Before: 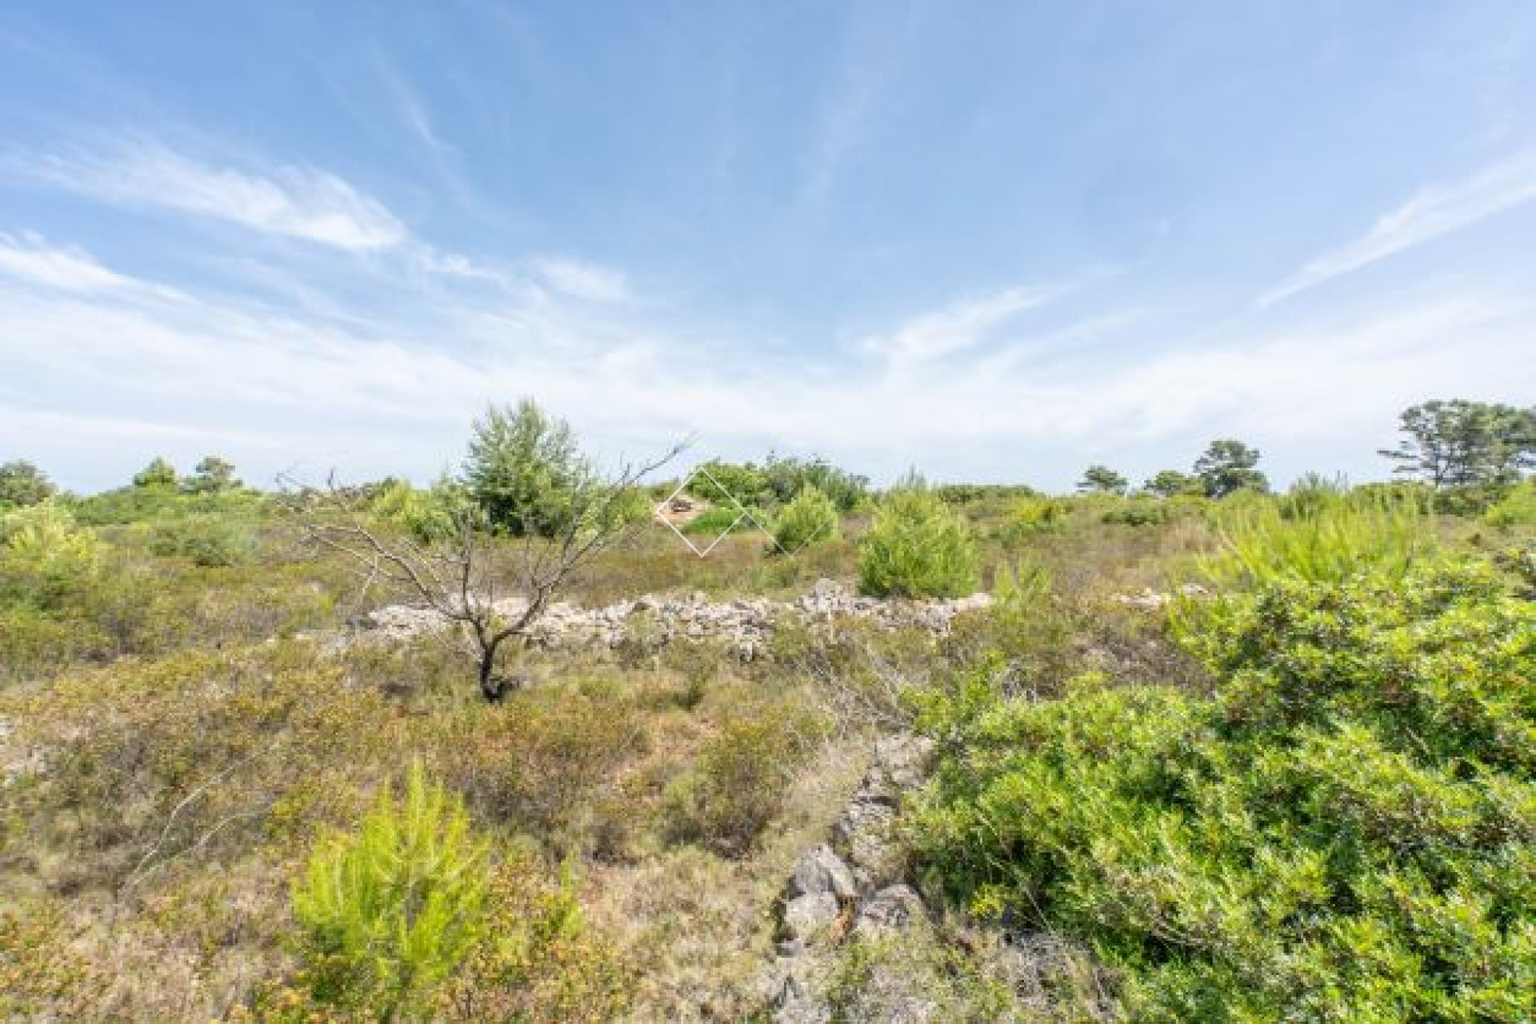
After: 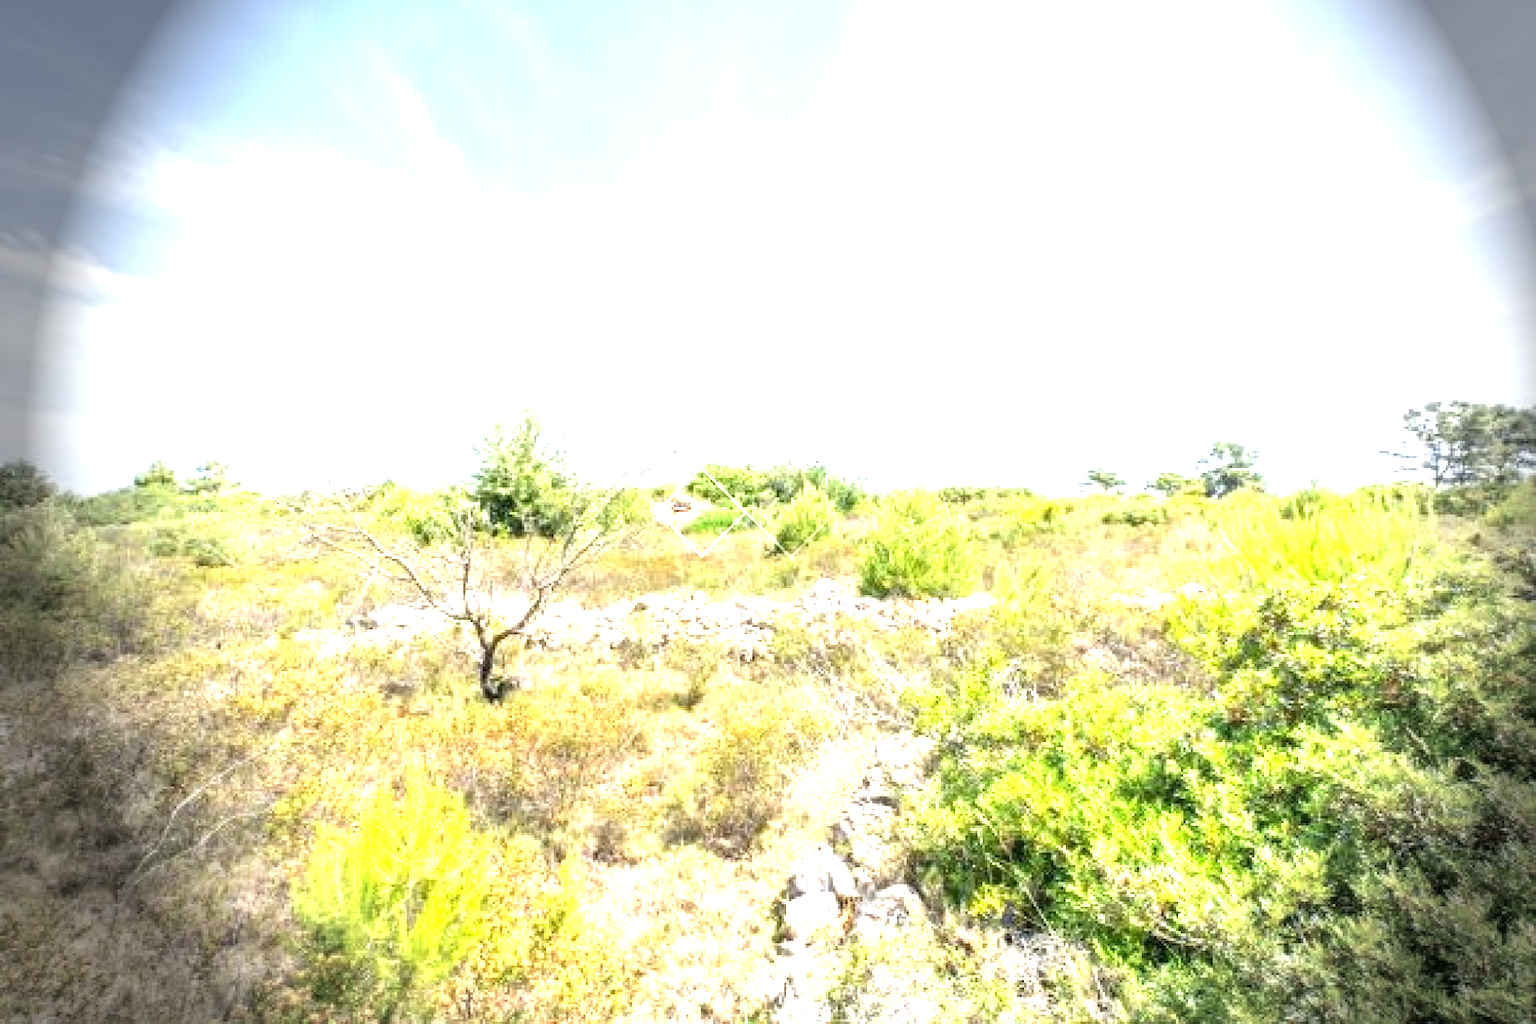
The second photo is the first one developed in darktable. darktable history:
vignetting: fall-off start 76.42%, fall-off radius 27.36%, brightness -0.872, center (0.037, -0.09), width/height ratio 0.971
exposure: black level correction 0, exposure 1.741 EV, compensate exposure bias true, compensate highlight preservation false
